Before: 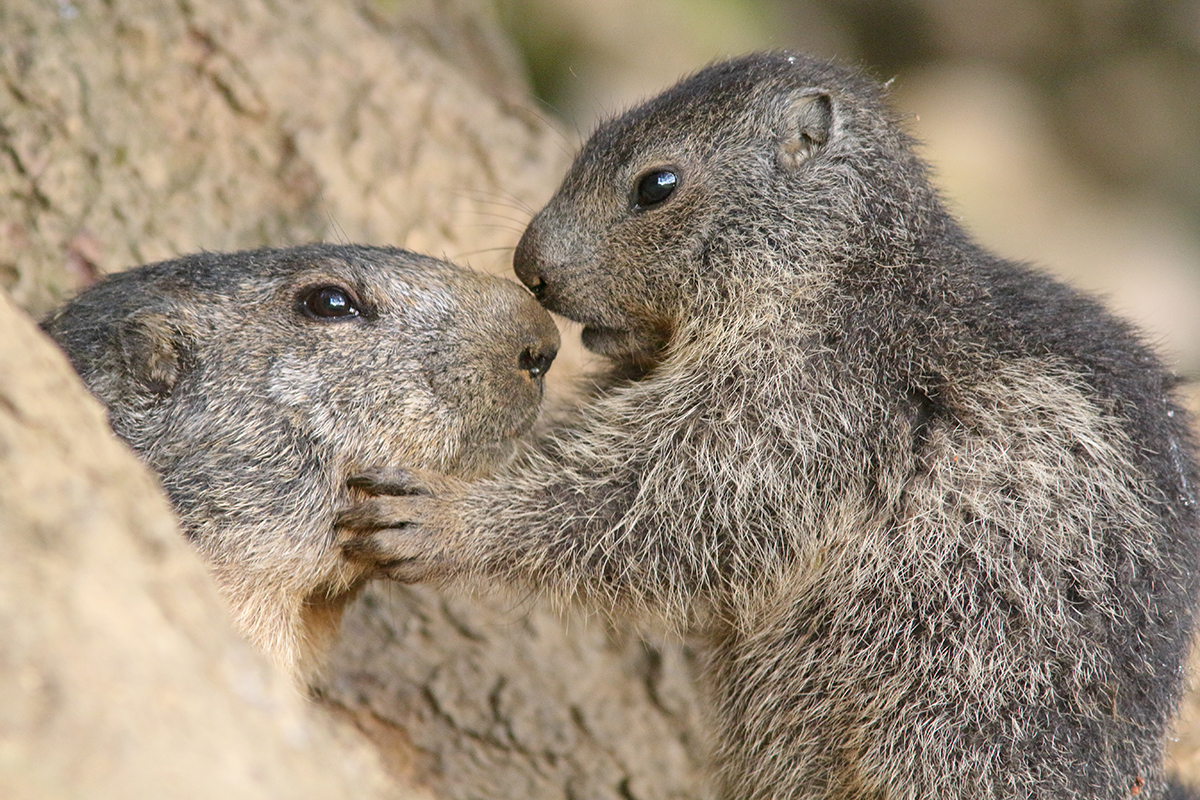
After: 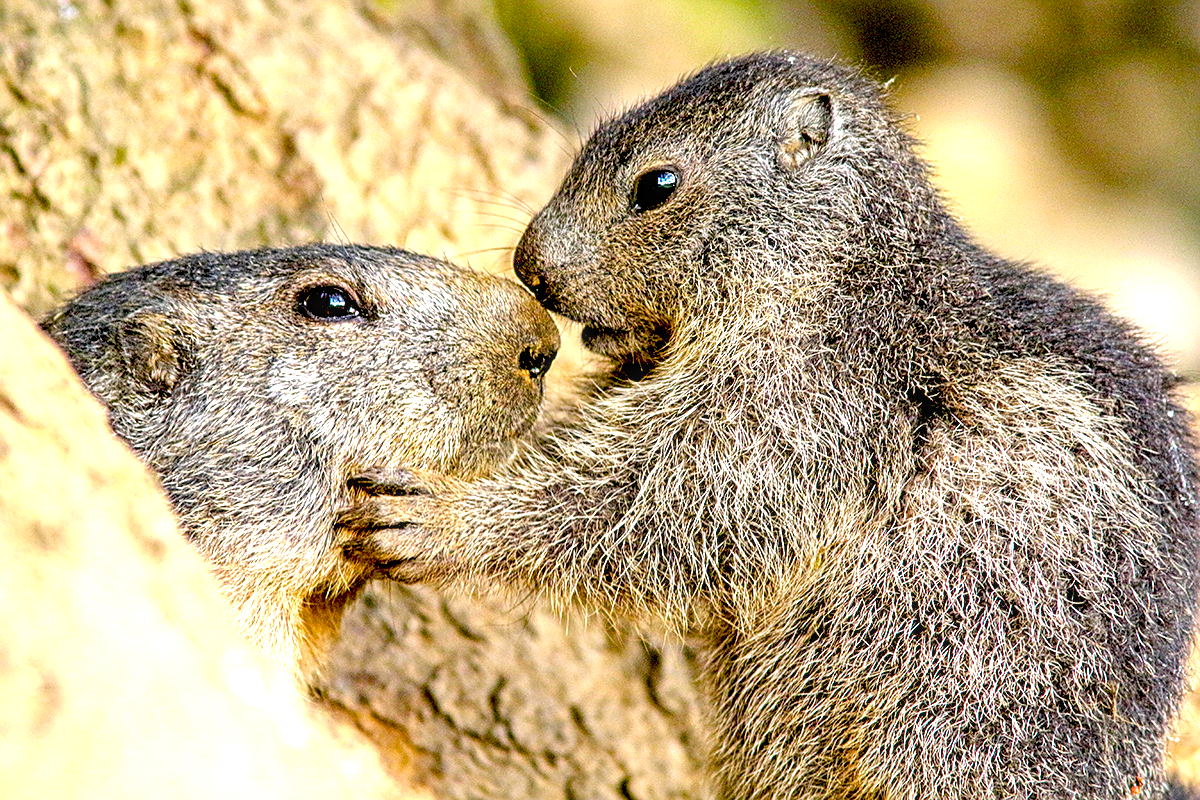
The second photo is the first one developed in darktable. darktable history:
exposure: black level correction 0.037, exposure 0.905 EV, compensate highlight preservation false
color balance rgb: perceptual saturation grading › global saturation 29.691%, global vibrance 30.574%
tone equalizer: edges refinement/feathering 500, mask exposure compensation -1.57 EV, preserve details guided filter
sharpen: on, module defaults
local contrast: highlights 62%, detail 143%, midtone range 0.433
